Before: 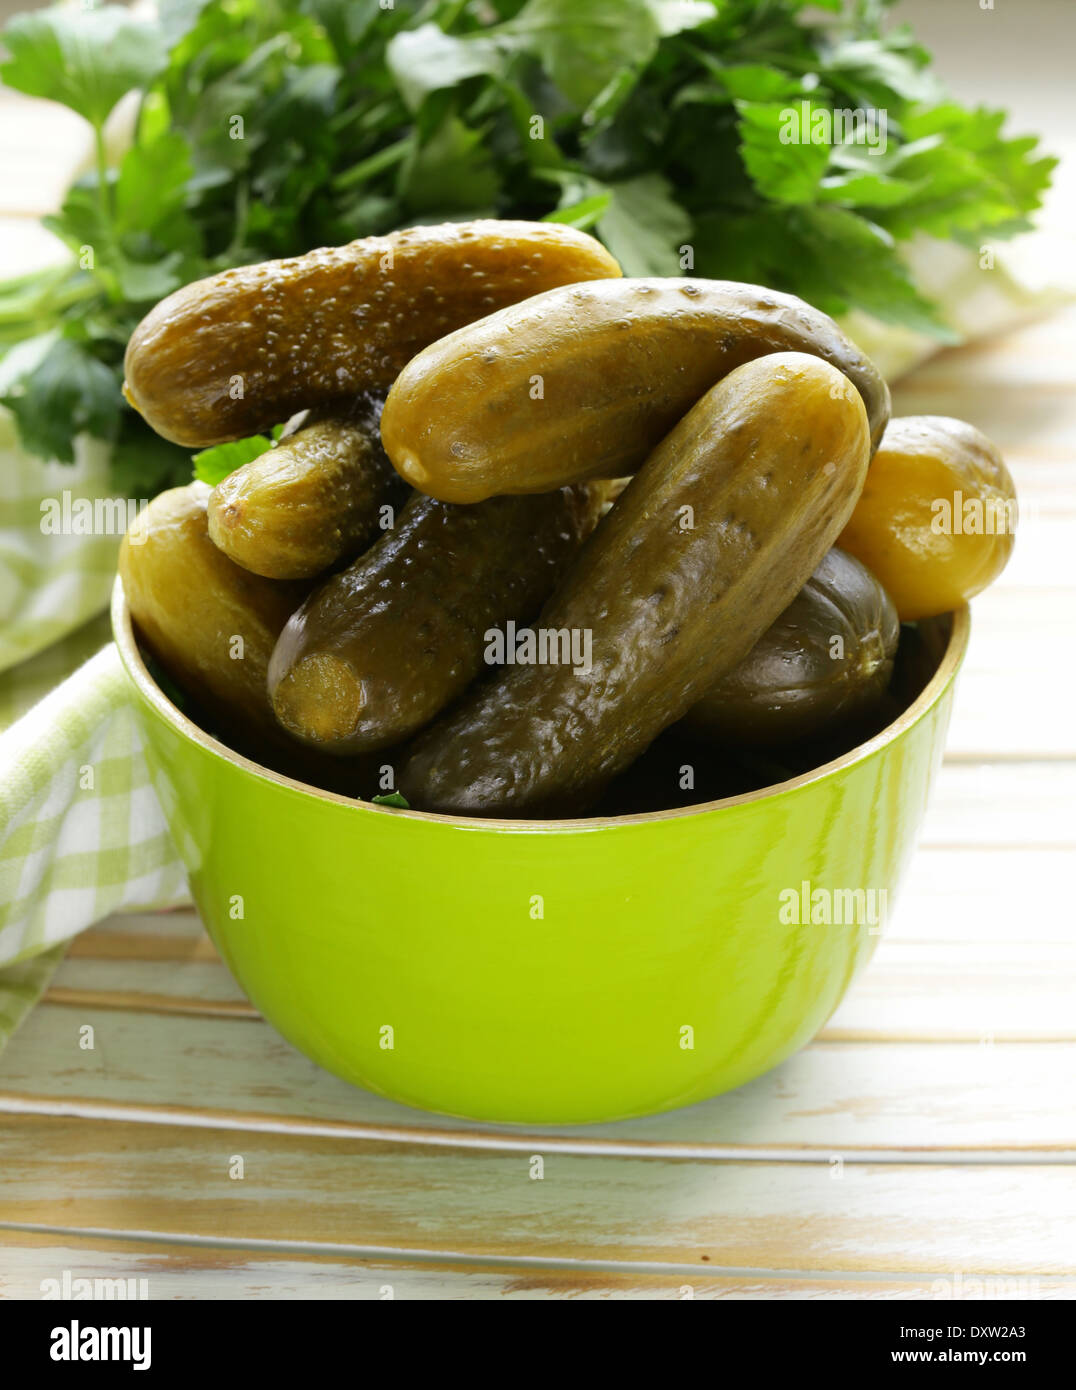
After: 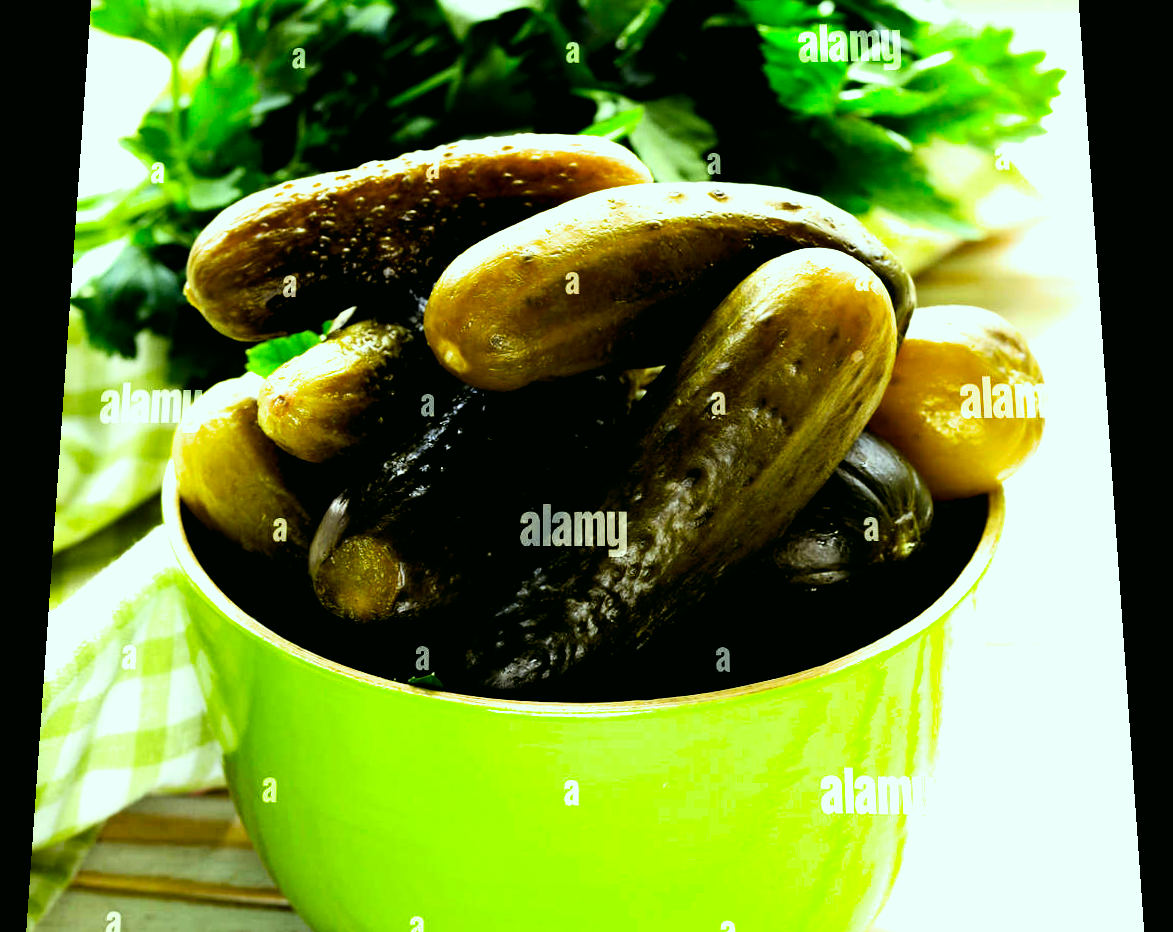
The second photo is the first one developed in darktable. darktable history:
rotate and perspective: rotation 0.128°, lens shift (vertical) -0.181, lens shift (horizontal) -0.044, shear 0.001, automatic cropping off
contrast brightness saturation: contrast 0.07, brightness -0.14, saturation 0.11
crop and rotate: top 4.848%, bottom 29.503%
color correction: highlights a* -7.33, highlights b* 1.26, shadows a* -3.55, saturation 1.4
tone equalizer: -8 EV -0.75 EV, -7 EV -0.7 EV, -6 EV -0.6 EV, -5 EV -0.4 EV, -3 EV 0.4 EV, -2 EV 0.6 EV, -1 EV 0.7 EV, +0 EV 0.75 EV, edges refinement/feathering 500, mask exposure compensation -1.57 EV, preserve details no
haze removal: compatibility mode true, adaptive false
filmic rgb: black relative exposure -3.64 EV, white relative exposure 2.44 EV, hardness 3.29
